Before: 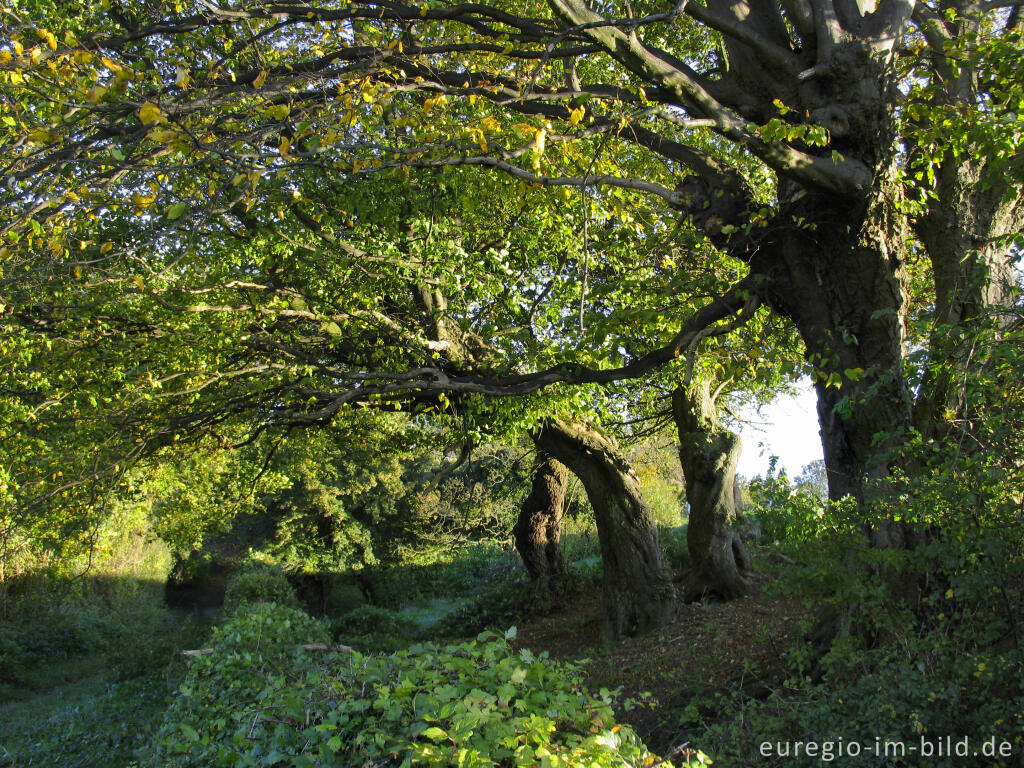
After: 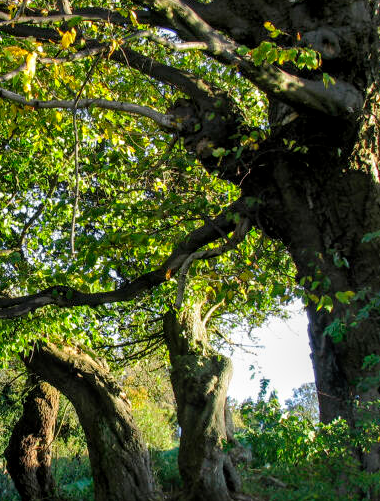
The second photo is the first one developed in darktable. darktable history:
local contrast: detail 130%
crop and rotate: left 49.741%, top 10.103%, right 13.1%, bottom 24.553%
